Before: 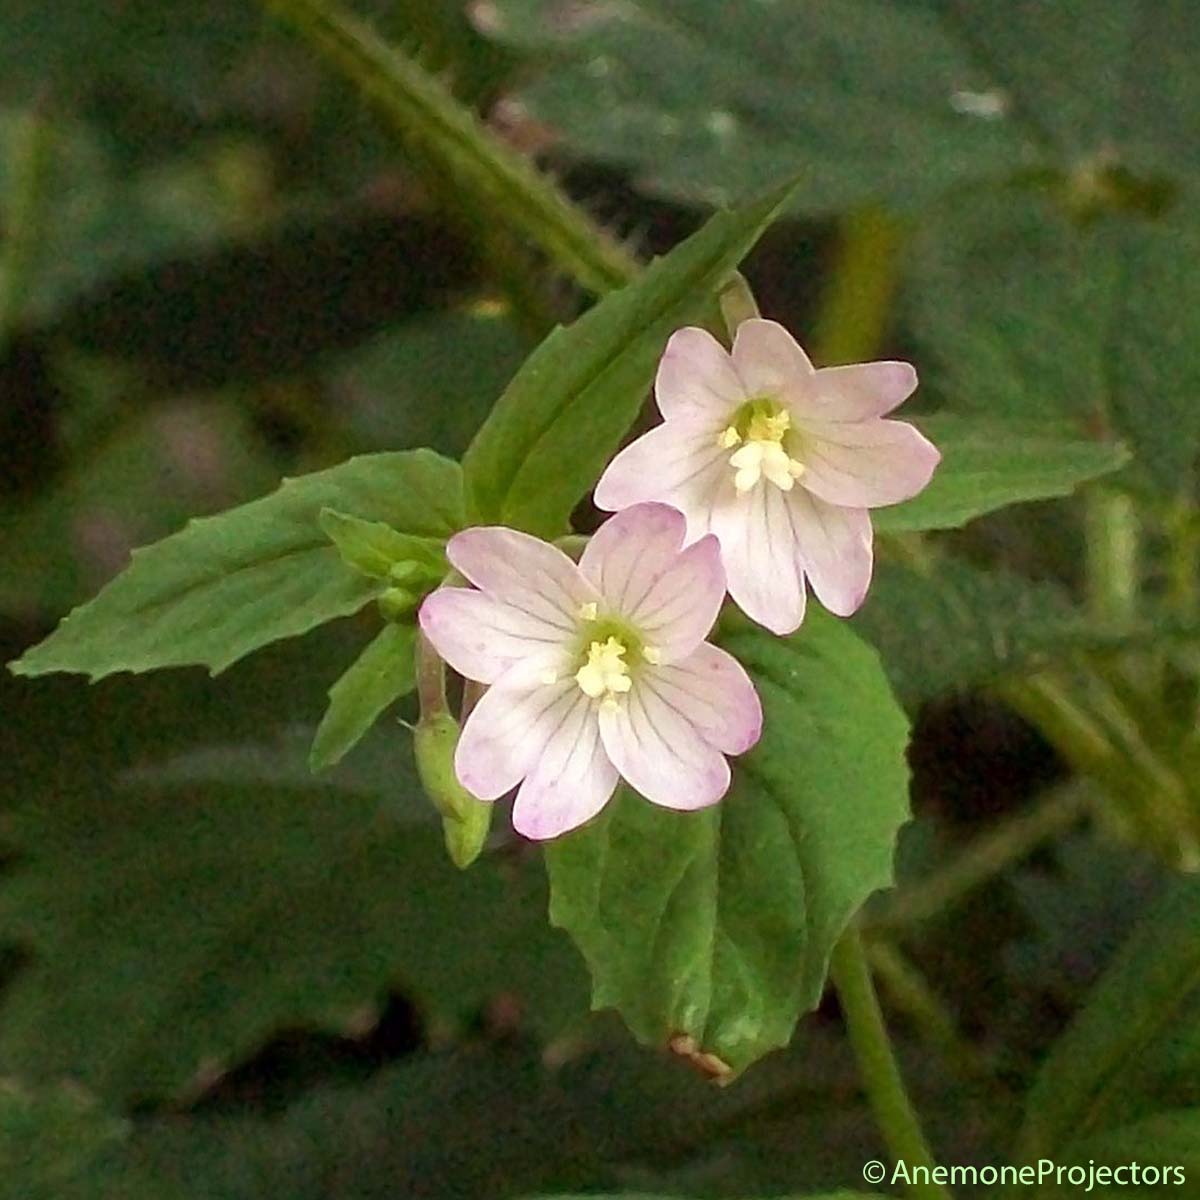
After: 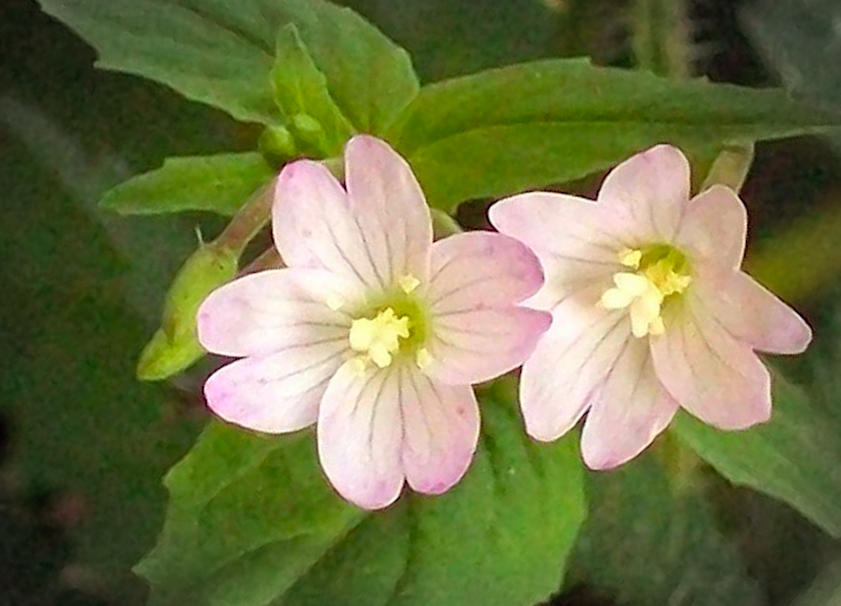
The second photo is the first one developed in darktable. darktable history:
crop and rotate: angle -44.47°, top 16.765%, right 0.806%, bottom 11.738%
contrast brightness saturation: contrast 0.075, brightness 0.073, saturation 0.181
haze removal: strength 0.132, distance 0.256, compatibility mode true, adaptive false
vignetting: automatic ratio true
local contrast: mode bilateral grid, contrast 100, coarseness 99, detail 91%, midtone range 0.2
